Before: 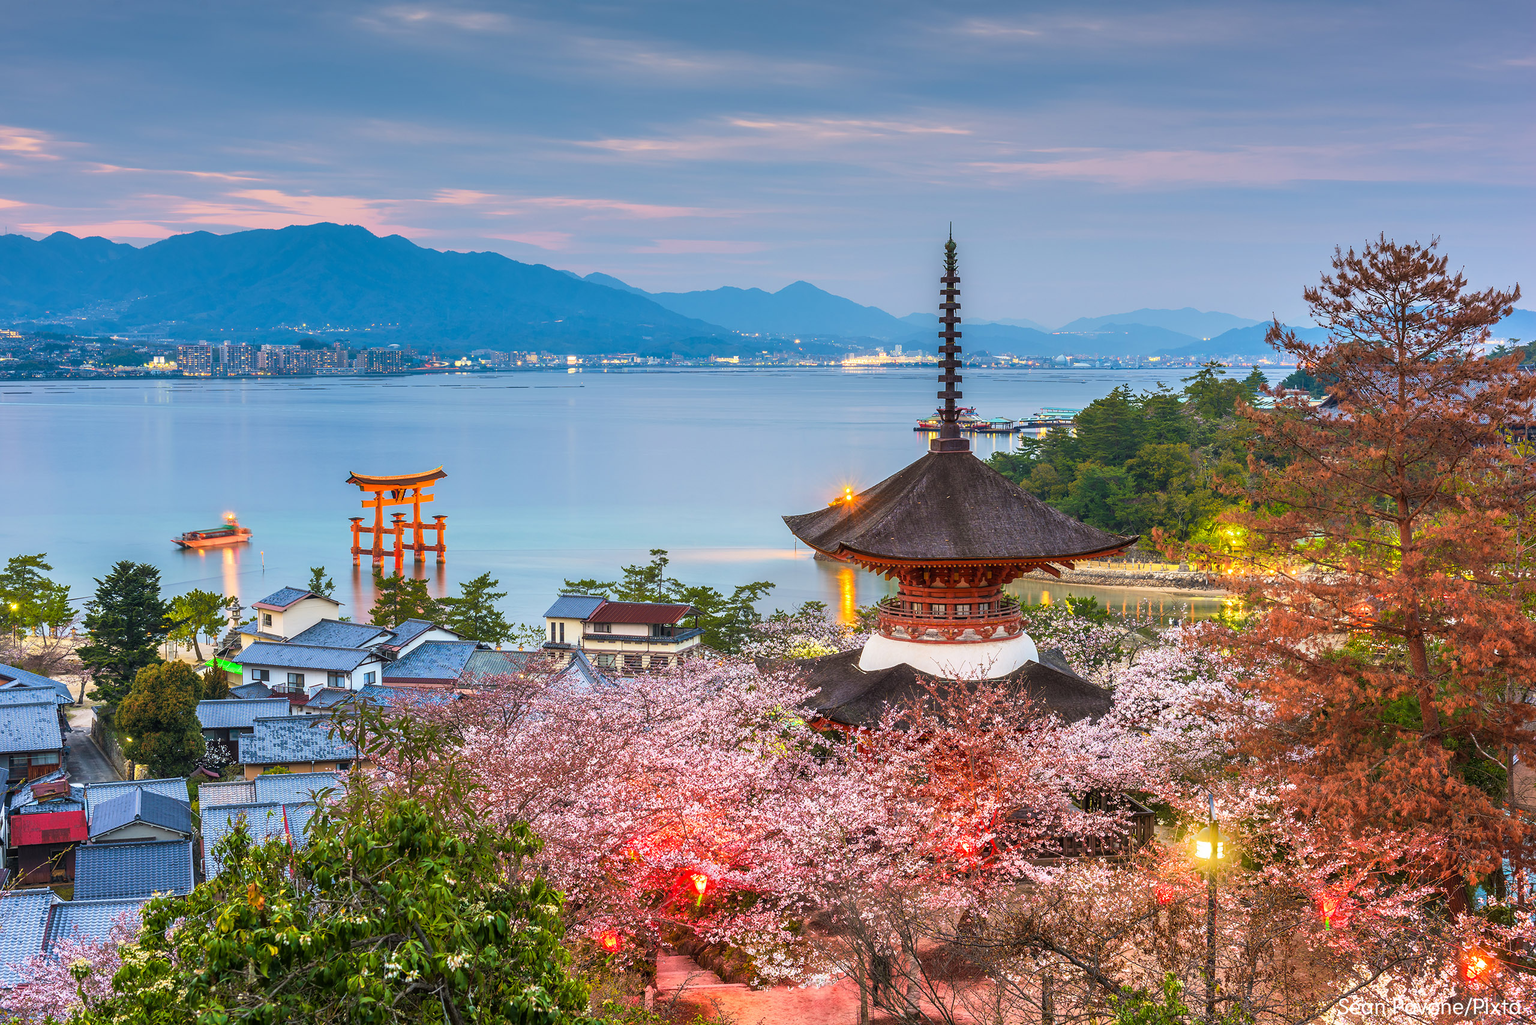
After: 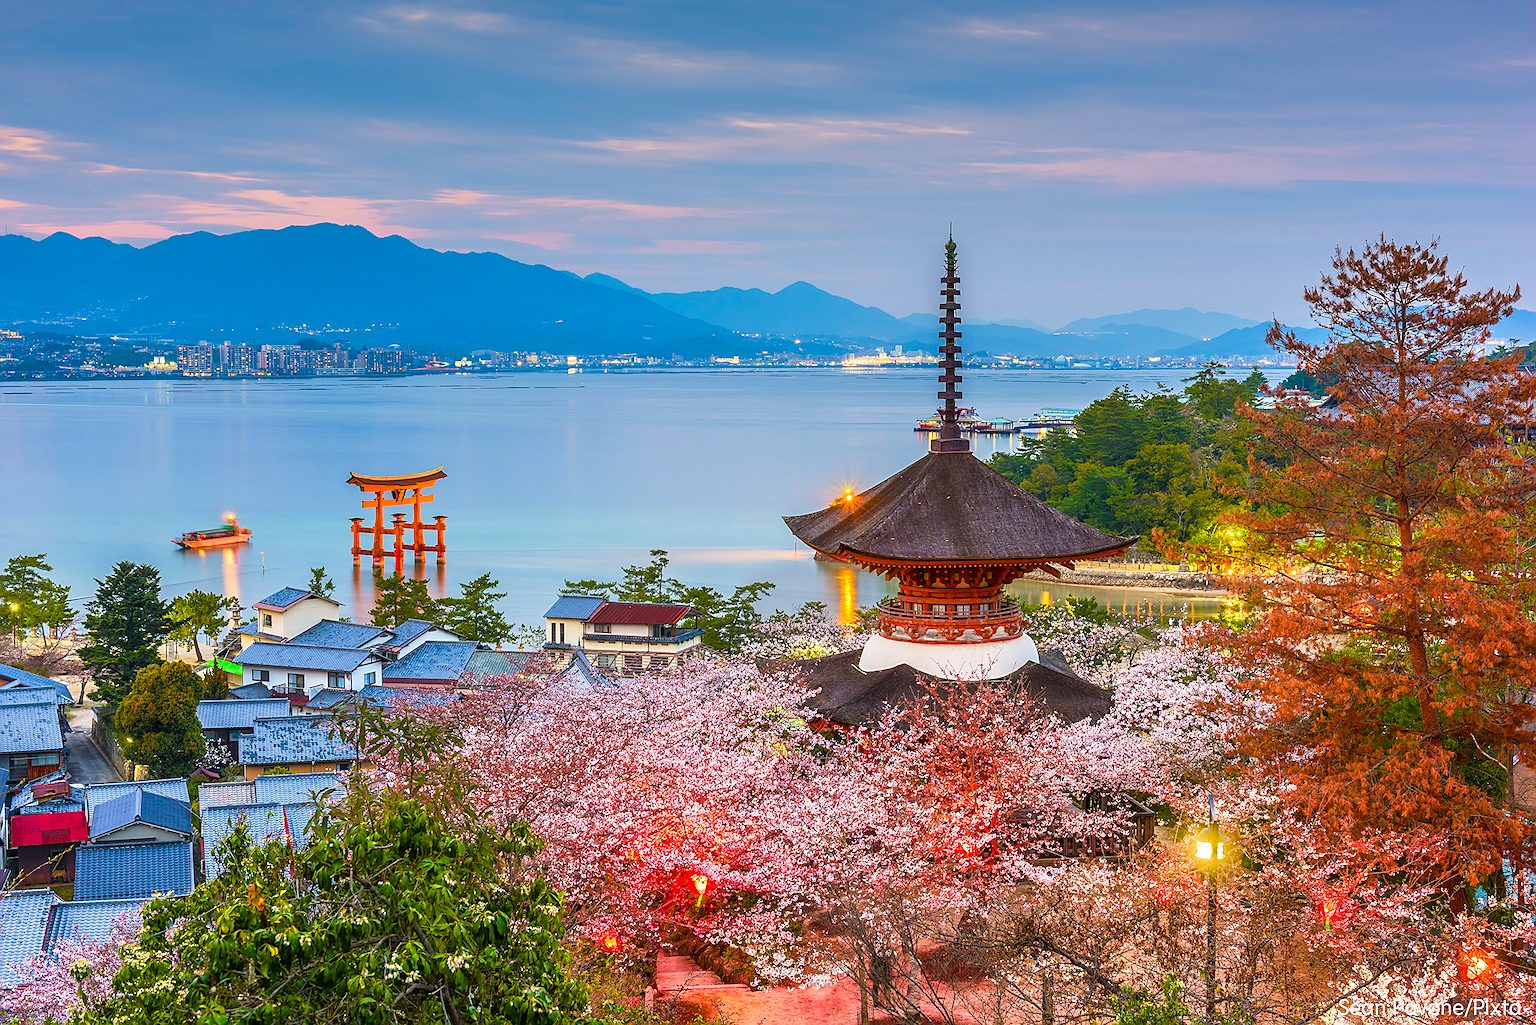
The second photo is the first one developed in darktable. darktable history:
color balance rgb: perceptual saturation grading › global saturation 35%, perceptual saturation grading › highlights -30%, perceptual saturation grading › shadows 35%, perceptual brilliance grading › global brilliance 3%, perceptual brilliance grading › highlights -3%, perceptual brilliance grading › shadows 3%
sharpen: on, module defaults
